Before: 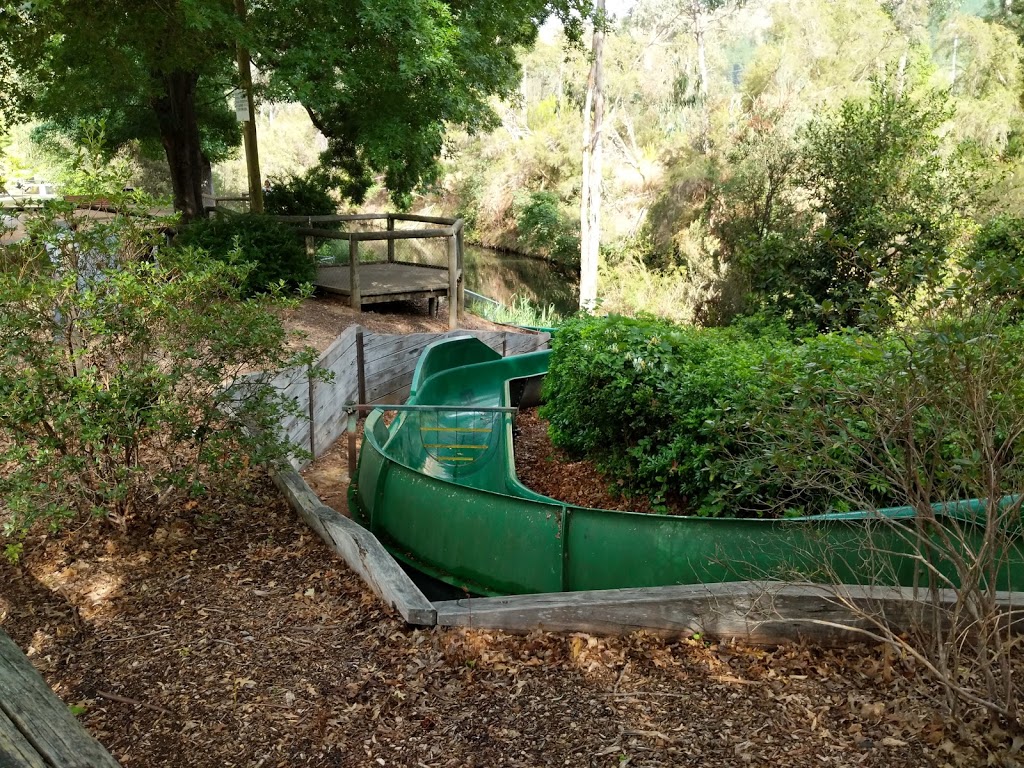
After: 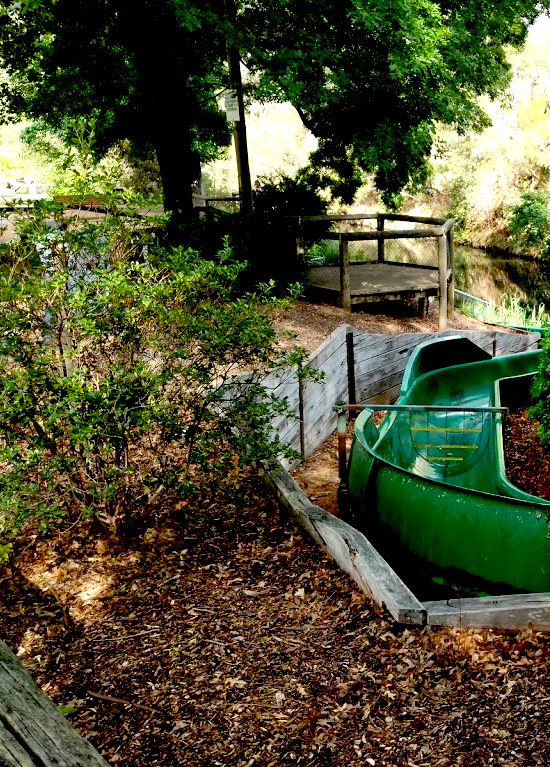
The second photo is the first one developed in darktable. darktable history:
crop: left 1%, right 45.209%, bottom 0.082%
exposure: black level correction 0.041, exposure 0.499 EV, compensate highlight preservation false
